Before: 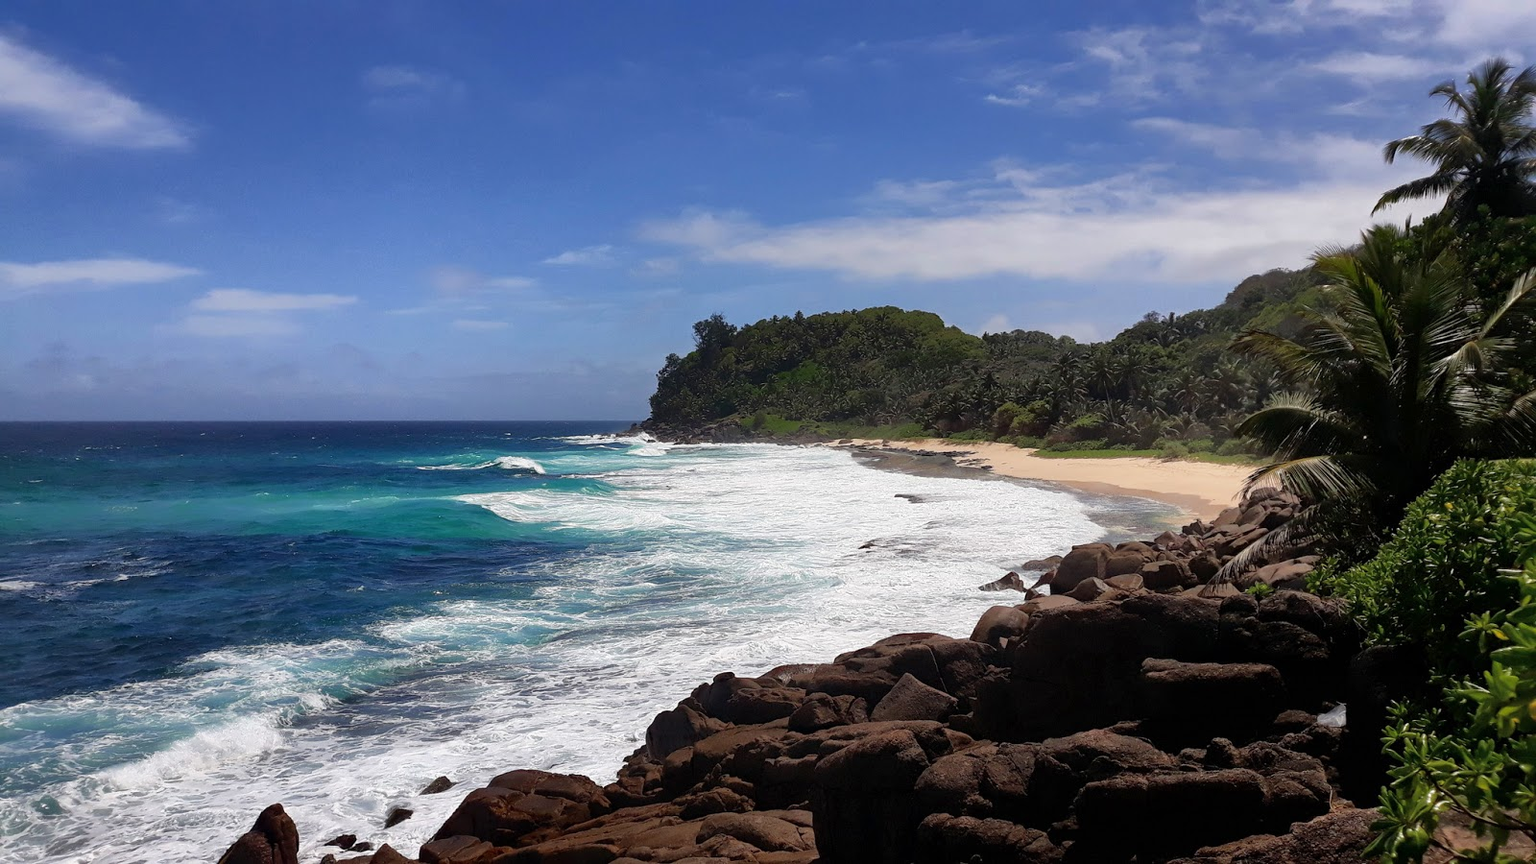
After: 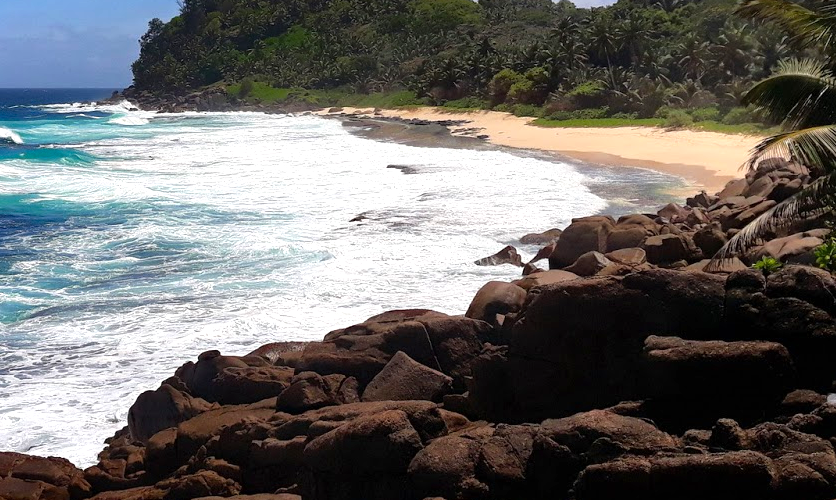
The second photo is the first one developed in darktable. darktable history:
color balance rgb: linear chroma grading › global chroma 14.983%, perceptual saturation grading › global saturation 0.391%, perceptual brilliance grading › global brilliance 10.835%
crop: left 34.078%, top 38.912%, right 13.646%, bottom 5.439%
